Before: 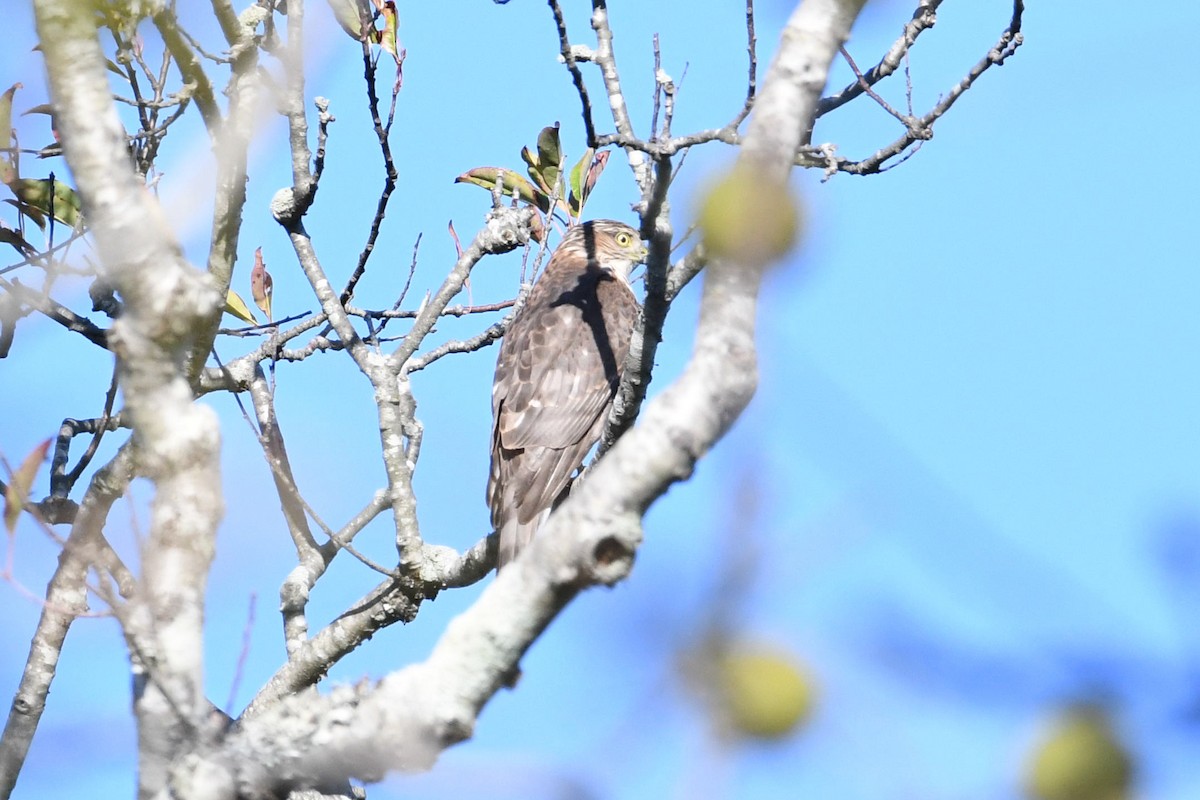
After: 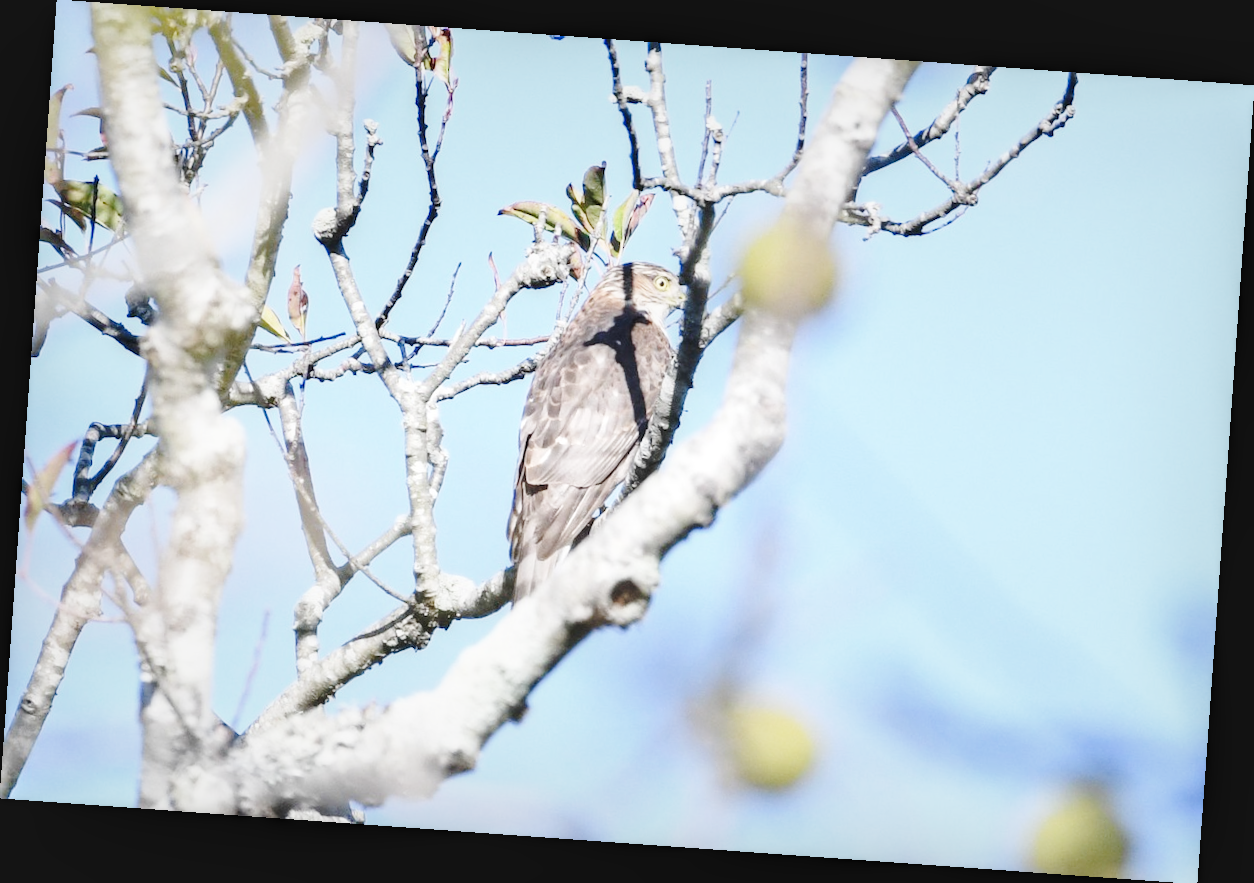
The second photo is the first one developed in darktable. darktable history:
local contrast: shadows 94%
base curve: curves: ch0 [(0, 0.007) (0.028, 0.063) (0.121, 0.311) (0.46, 0.743) (0.859, 0.957) (1, 1)], preserve colors none
rotate and perspective: rotation 4.1°, automatic cropping off
